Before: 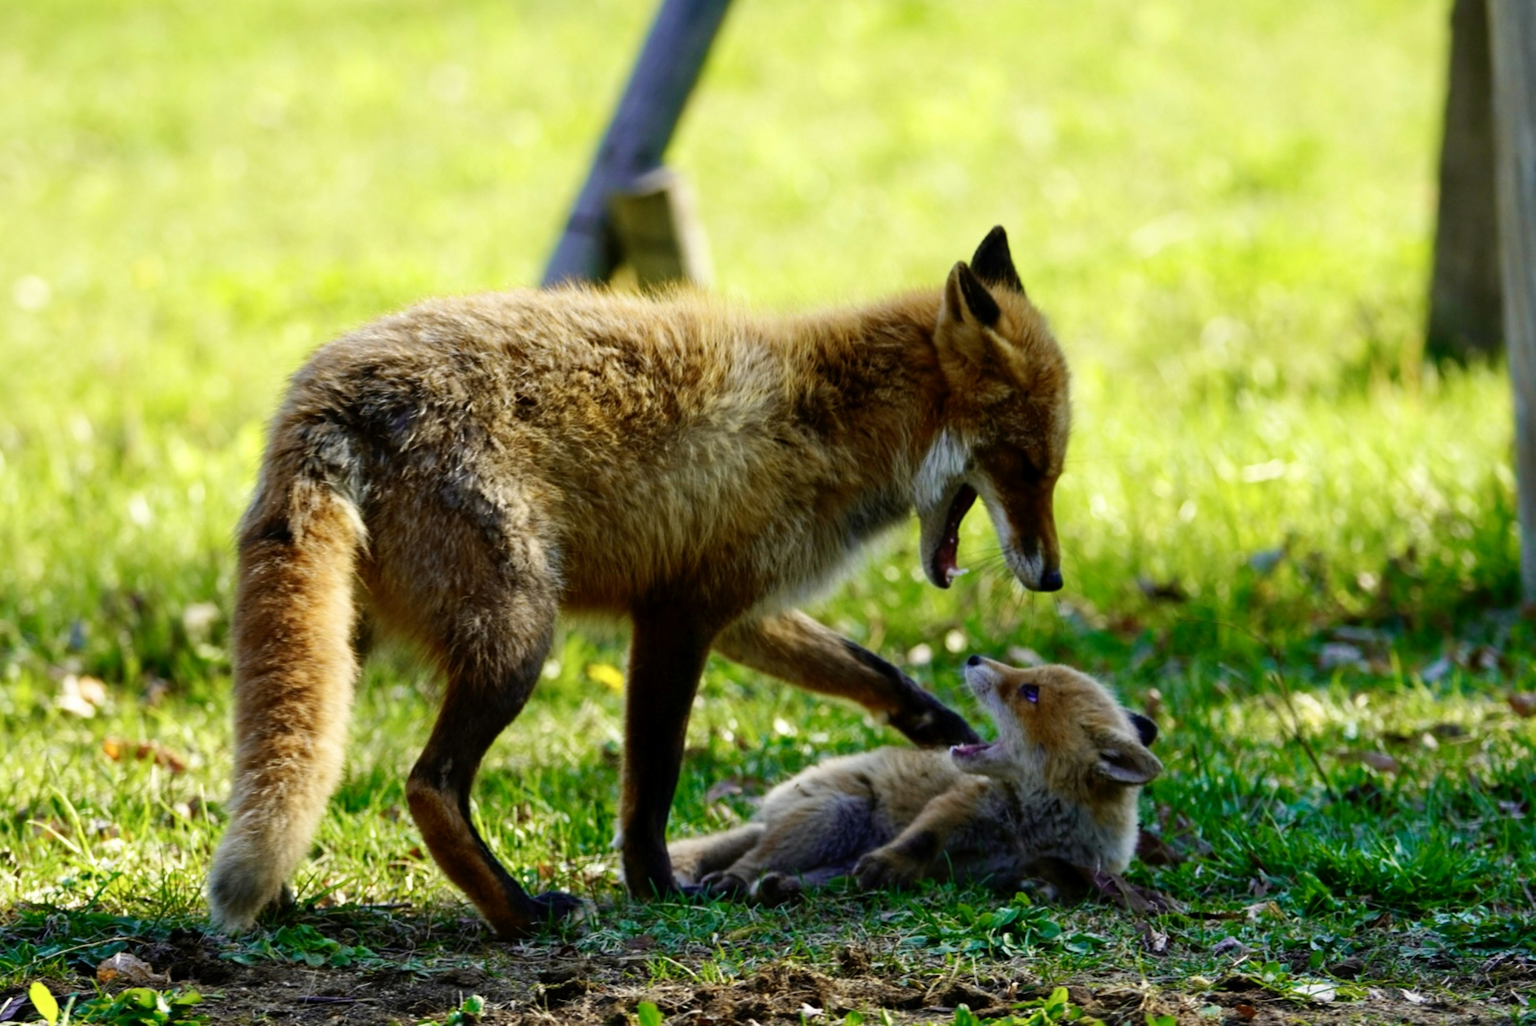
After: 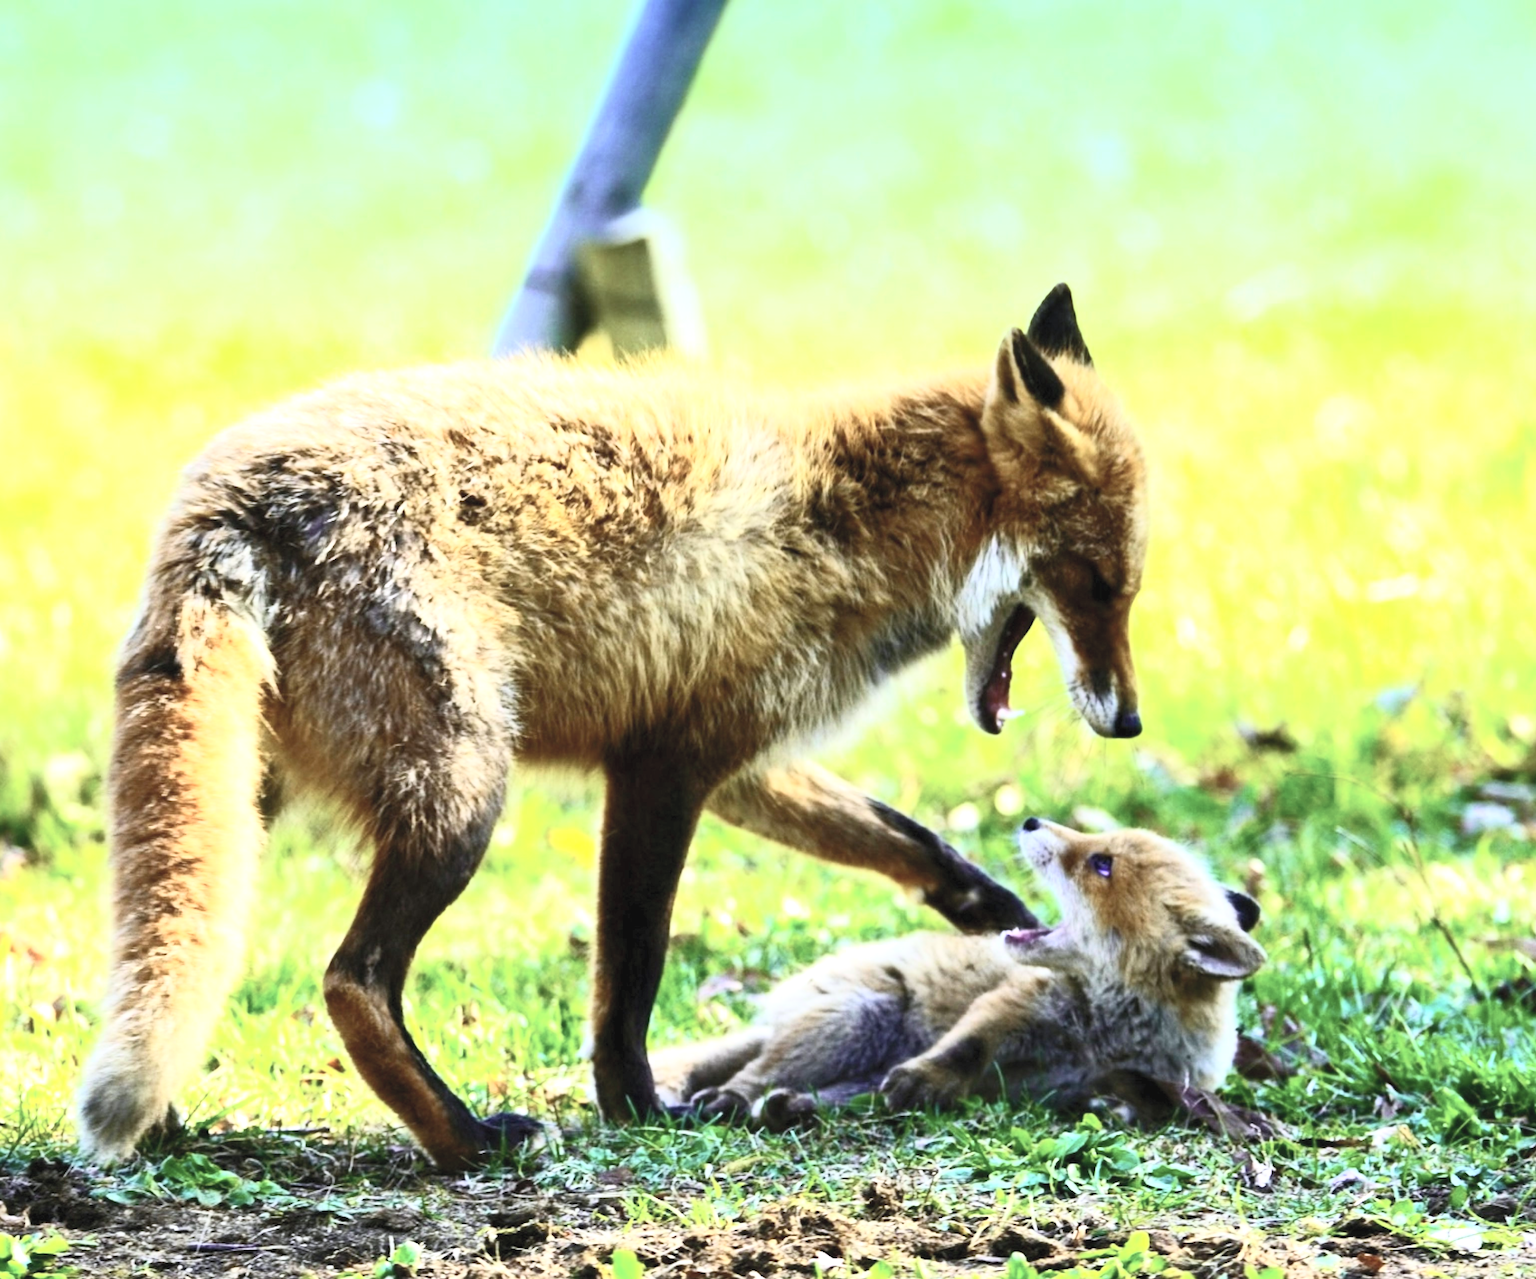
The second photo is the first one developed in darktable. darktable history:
white balance: red 0.984, blue 1.059
exposure: black level correction 0, exposure 1.2 EV, compensate exposure bias true, compensate highlight preservation false
crop and rotate: left 9.597%, right 10.195%
graduated density: density 2.02 EV, hardness 44%, rotation 0.374°, offset 8.21, hue 208.8°, saturation 97%
contrast brightness saturation: contrast 0.43, brightness 0.56, saturation -0.19
